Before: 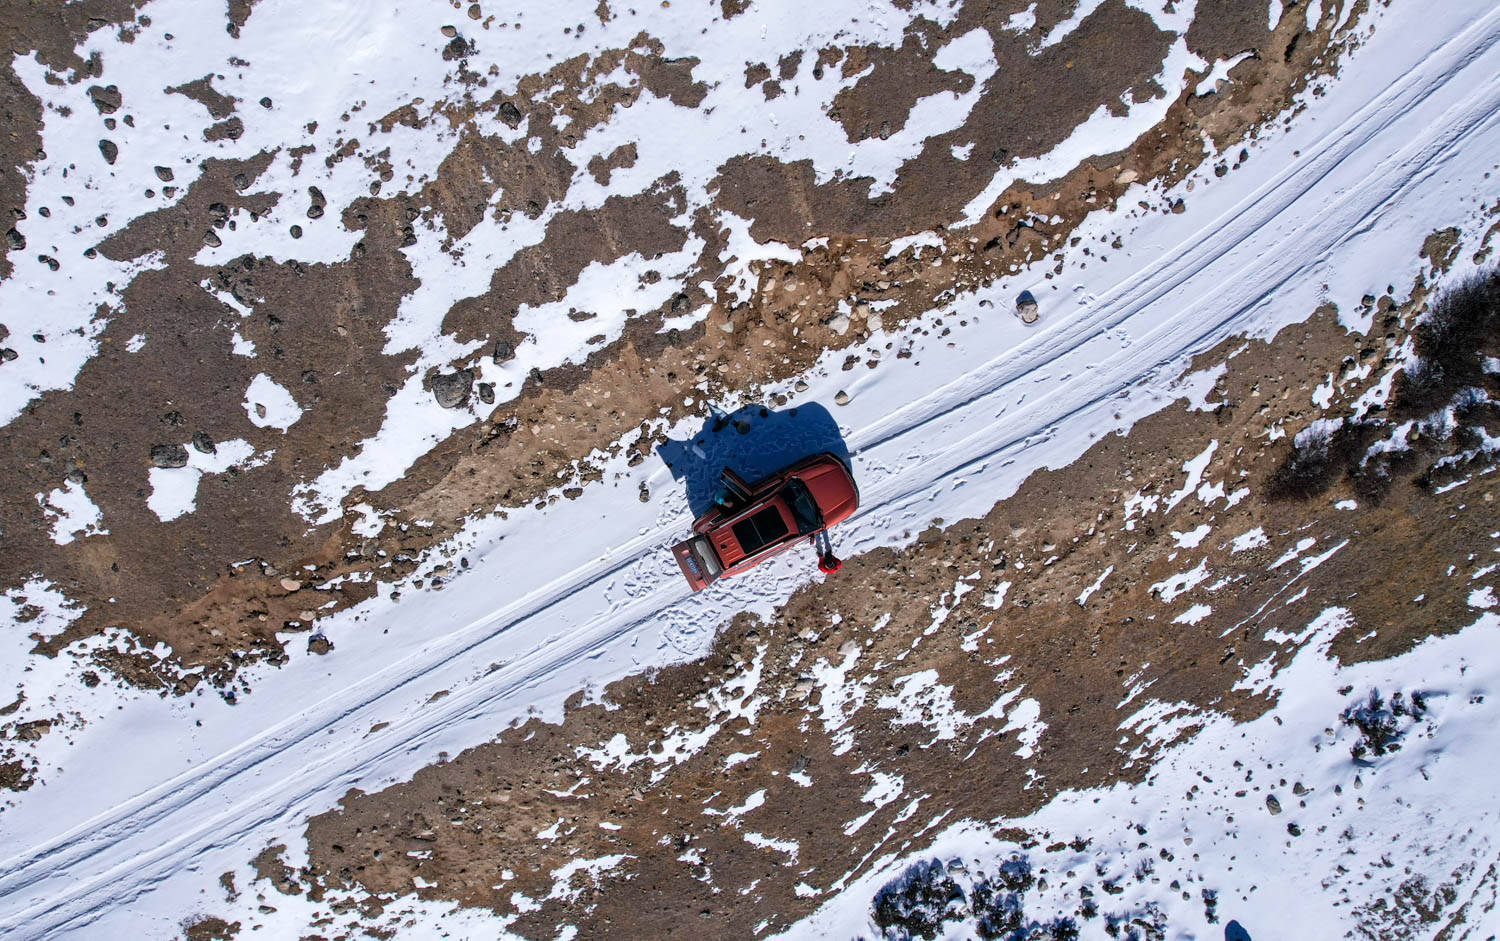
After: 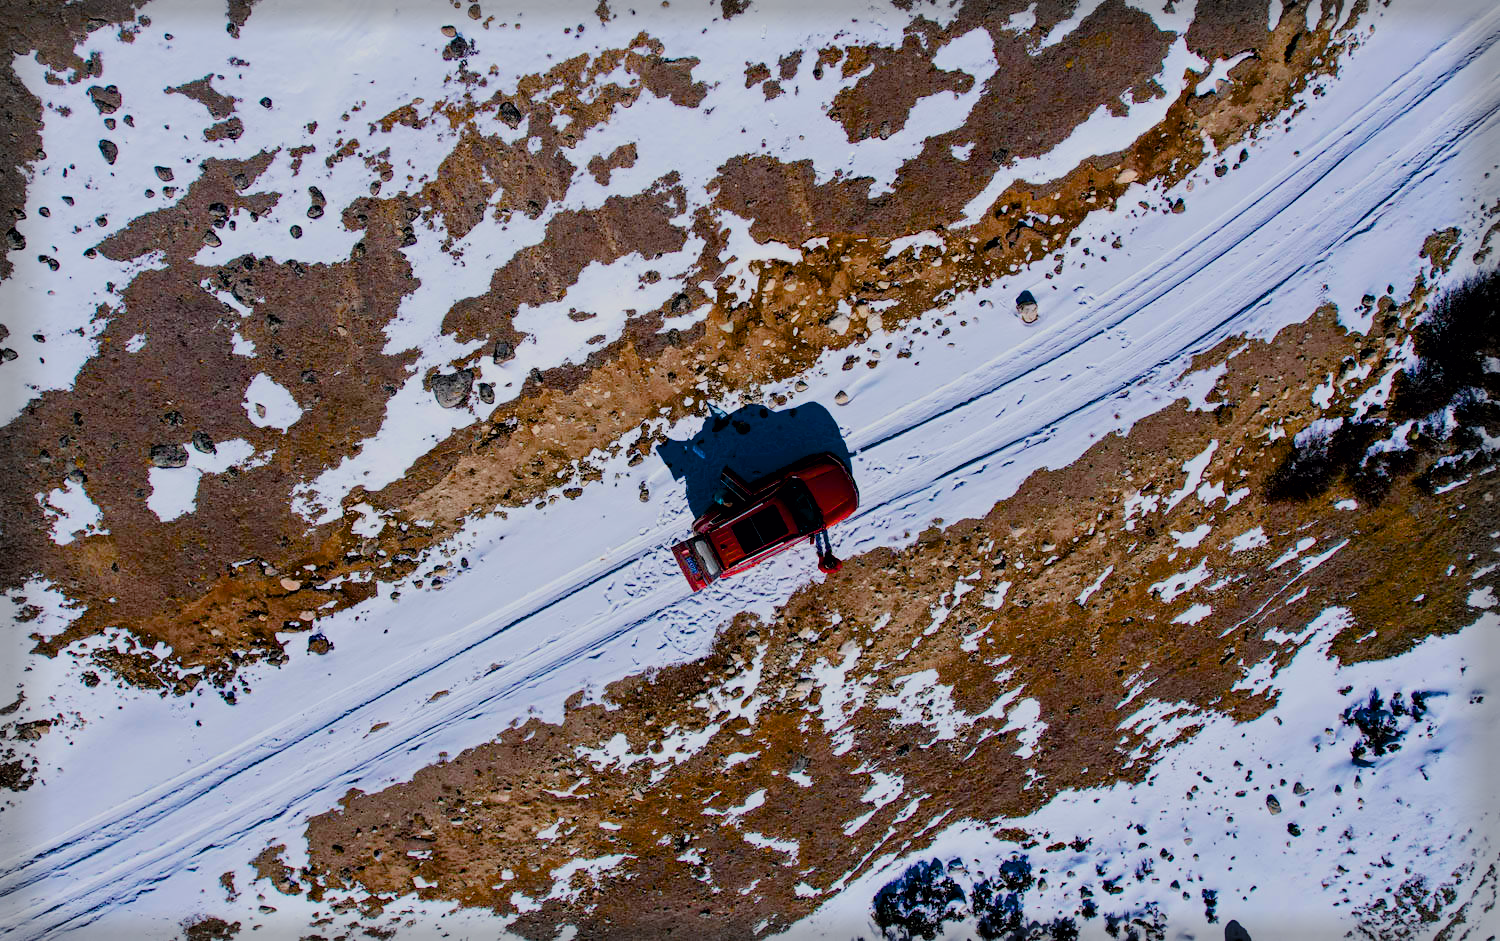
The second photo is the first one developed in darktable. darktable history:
vignetting: fall-off start 92.93%, fall-off radius 5.48%, brightness -0.349, automatic ratio true, width/height ratio 1.332, shape 0.05
filmic rgb: black relative exposure -7.65 EV, white relative exposure 4.56 EV, hardness 3.61, color science v6 (2022)
color balance rgb: global offset › luminance -0.887%, linear chroma grading › global chroma 20.117%, perceptual saturation grading › global saturation 35.015%, perceptual saturation grading › highlights -29.947%, perceptual saturation grading › shadows 34.935%, global vibrance 16.566%, saturation formula JzAzBz (2021)
